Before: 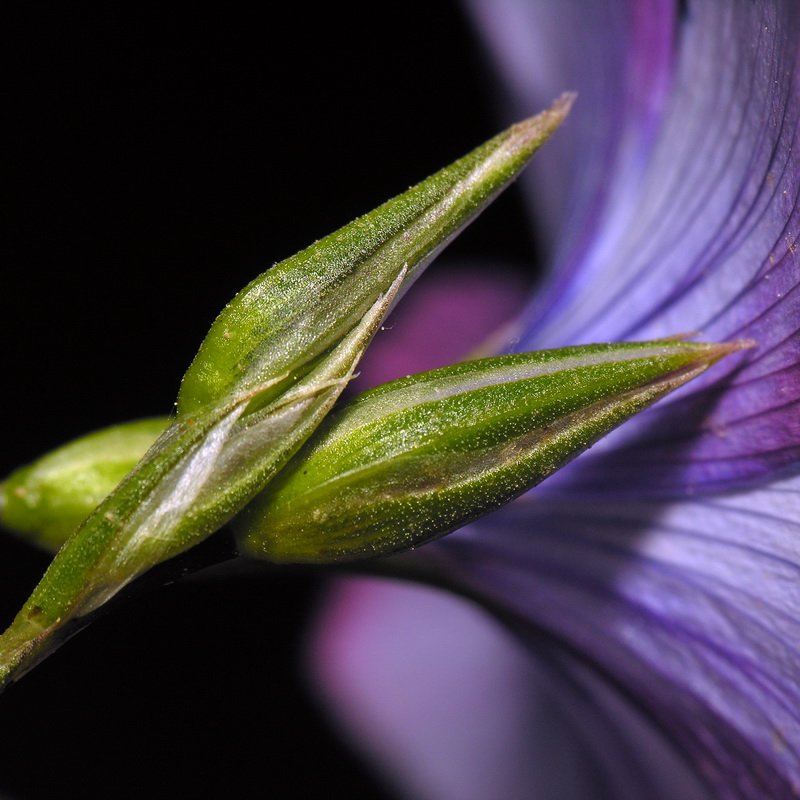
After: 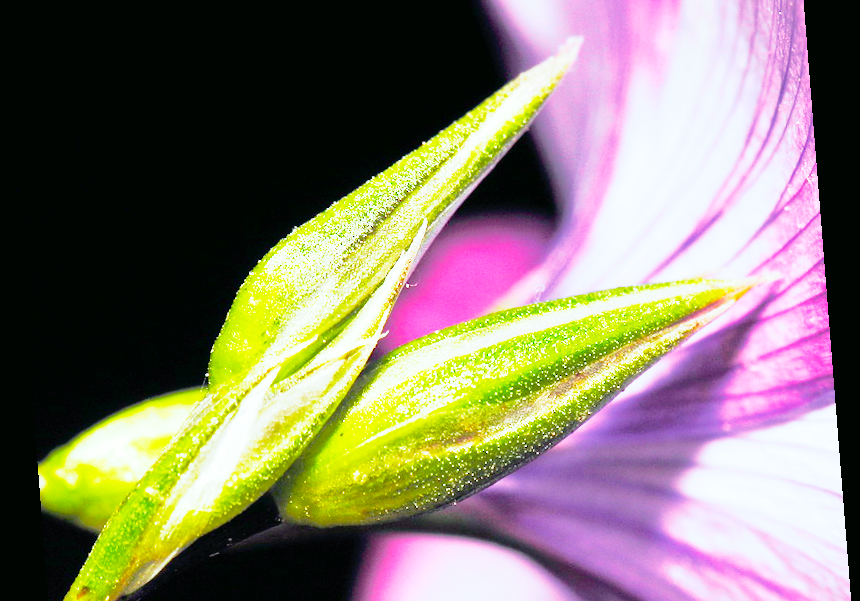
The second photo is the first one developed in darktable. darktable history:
exposure: black level correction 0.001, exposure 1.719 EV, compensate exposure bias true, compensate highlight preservation false
white balance: red 0.983, blue 1.036
shadows and highlights: on, module defaults
tone curve: curves: ch0 [(0, 0.003) (0.056, 0.041) (0.211, 0.187) (0.482, 0.519) (0.836, 0.864) (0.997, 0.984)]; ch1 [(0, 0) (0.276, 0.206) (0.393, 0.364) (0.482, 0.471) (0.506, 0.5) (0.523, 0.523) (0.572, 0.604) (0.635, 0.665) (0.695, 0.759) (1, 1)]; ch2 [(0, 0) (0.438, 0.456) (0.473, 0.47) (0.503, 0.503) (0.536, 0.527) (0.562, 0.584) (0.612, 0.61) (0.679, 0.72) (1, 1)], color space Lab, independent channels, preserve colors none
base curve: curves: ch0 [(0, 0) (0.012, 0.01) (0.073, 0.168) (0.31, 0.711) (0.645, 0.957) (1, 1)], preserve colors none
crop and rotate: top 8.293%, bottom 20.996%
rotate and perspective: rotation -4.2°, shear 0.006, automatic cropping off
